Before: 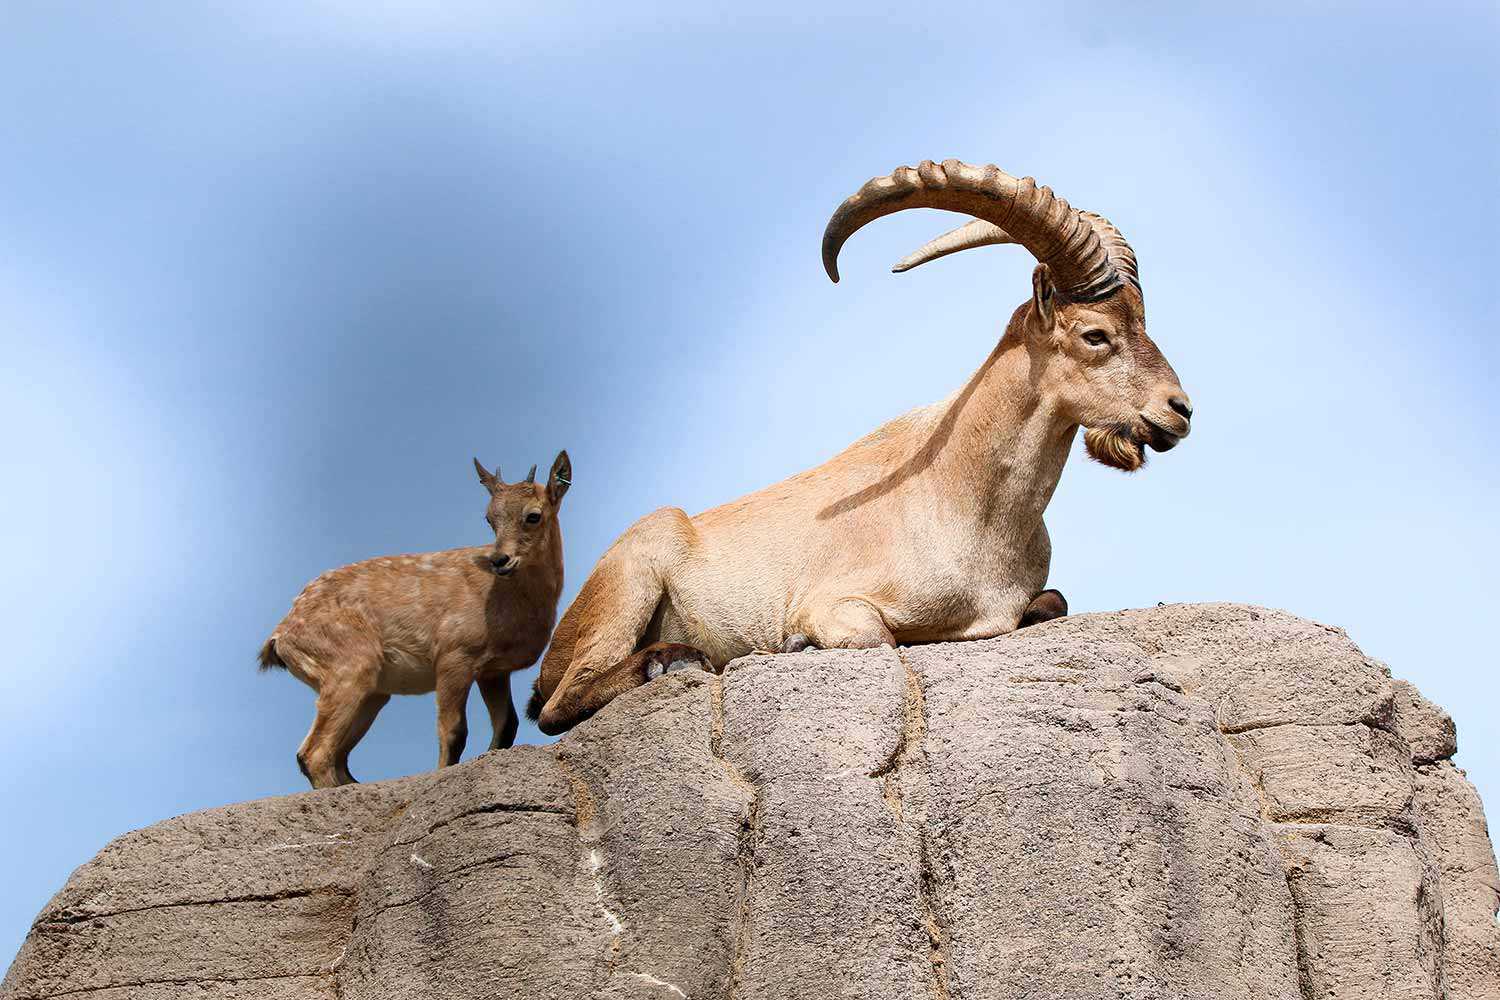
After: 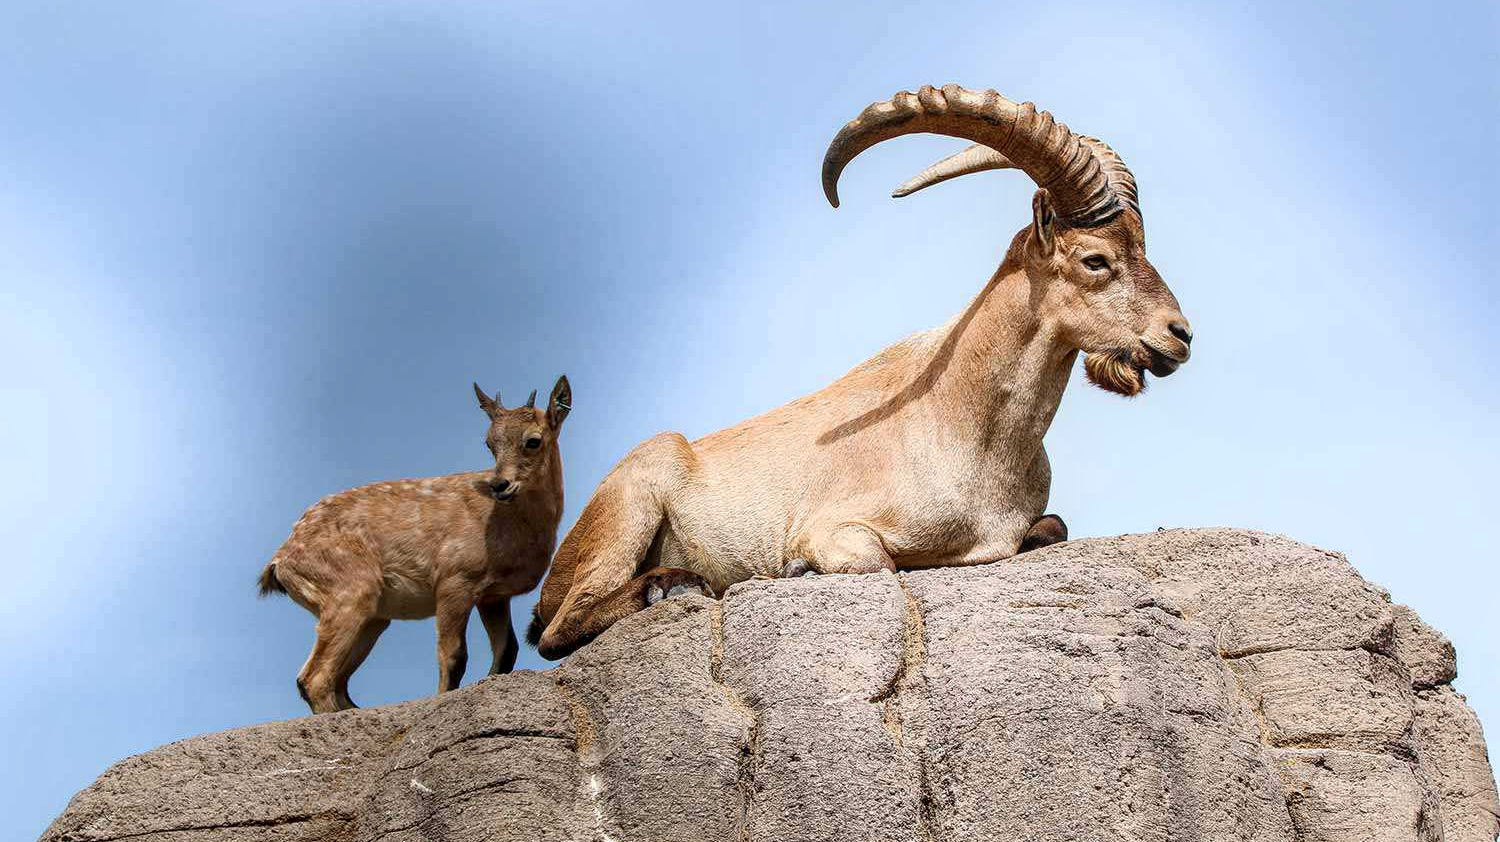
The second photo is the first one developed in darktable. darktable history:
crop: top 7.563%, bottom 8.212%
local contrast: on, module defaults
